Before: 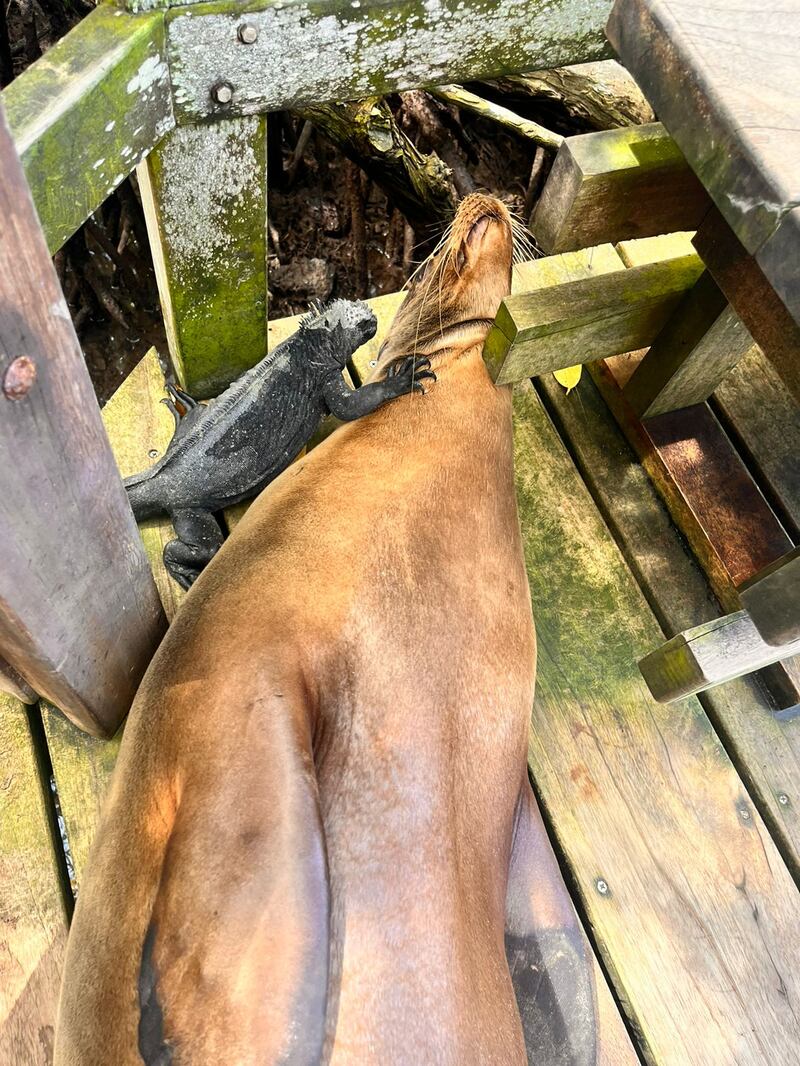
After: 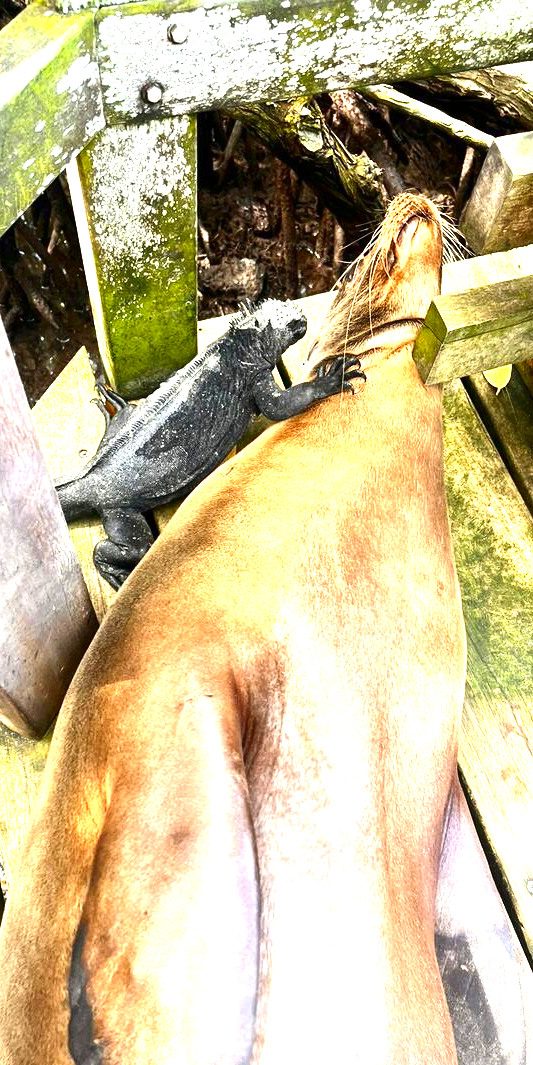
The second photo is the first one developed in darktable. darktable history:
crop and rotate: left 8.786%, right 24.548%
rotate and perspective: crop left 0, crop top 0
exposure: black level correction 0, exposure 1.3 EV, compensate exposure bias true, compensate highlight preservation false
contrast brightness saturation: contrast 0.07, brightness -0.13, saturation 0.06
